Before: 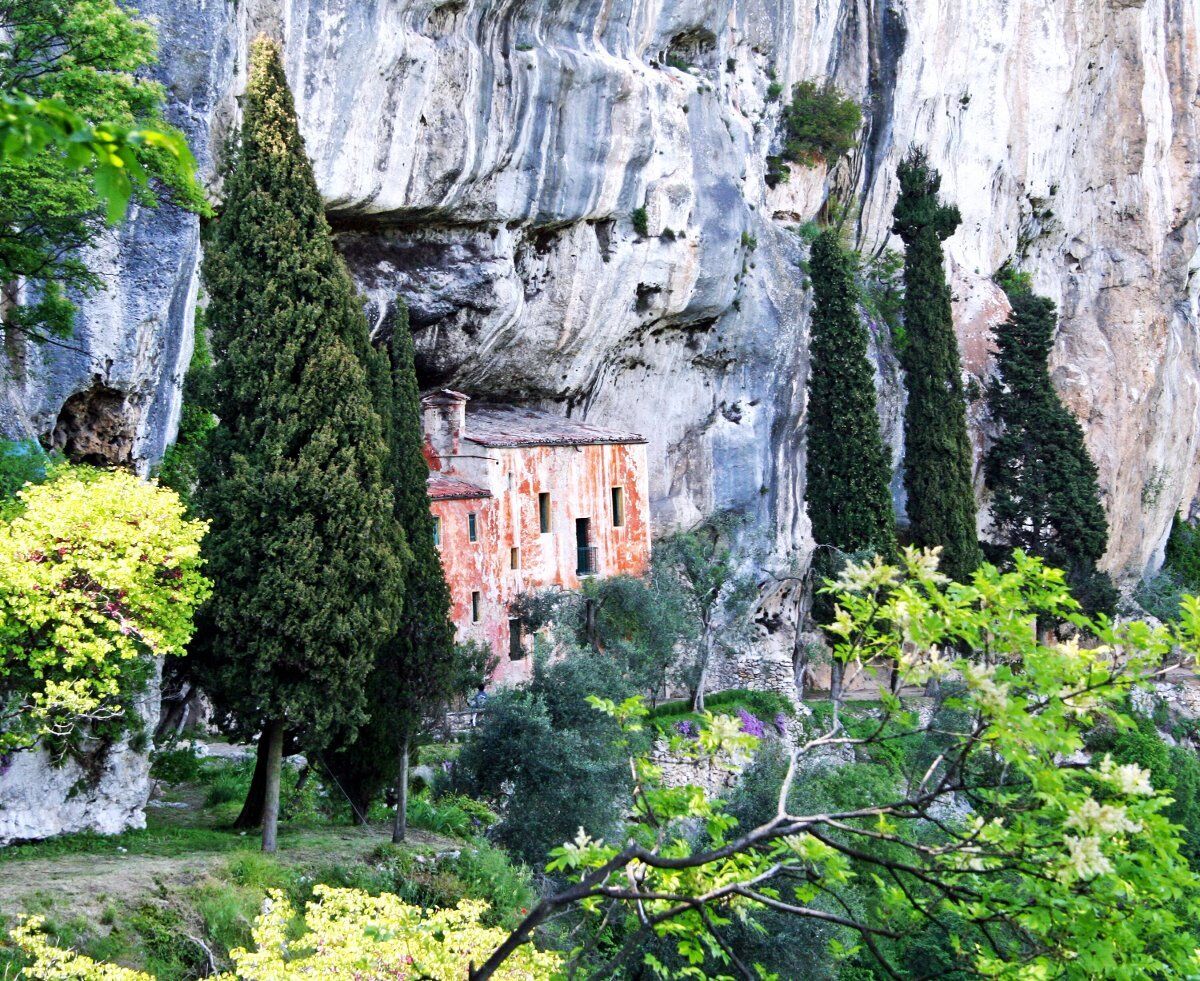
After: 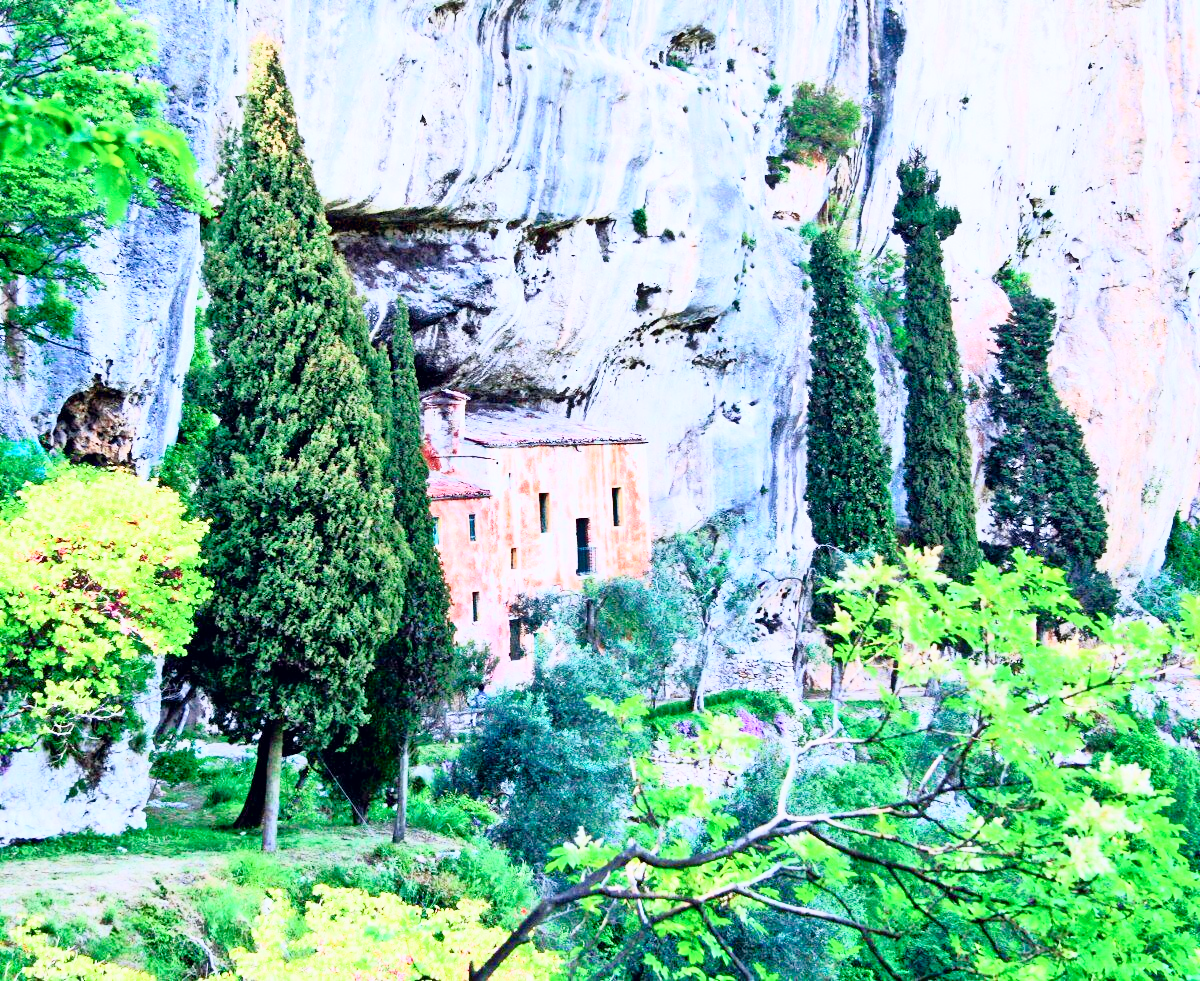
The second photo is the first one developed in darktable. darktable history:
contrast brightness saturation: contrast 0.043, saturation 0.066
tone curve: curves: ch0 [(0, 0) (0.236, 0.124) (0.373, 0.304) (0.542, 0.593) (0.737, 0.873) (1, 1)]; ch1 [(0, 0) (0.399, 0.328) (0.488, 0.484) (0.598, 0.624) (1, 1)]; ch2 [(0, 0) (0.448, 0.405) (0.523, 0.511) (0.592, 0.59) (1, 1)], color space Lab, independent channels, preserve colors none
filmic rgb: black relative exposure -7.65 EV, white relative exposure 4.56 EV, hardness 3.61
exposure: black level correction 0, exposure 1.199 EV, compensate highlight preservation false
tone equalizer: -7 EV 0.142 EV, -6 EV 0.572 EV, -5 EV 1.19 EV, -4 EV 1.34 EV, -3 EV 1.18 EV, -2 EV 0.6 EV, -1 EV 0.147 EV
